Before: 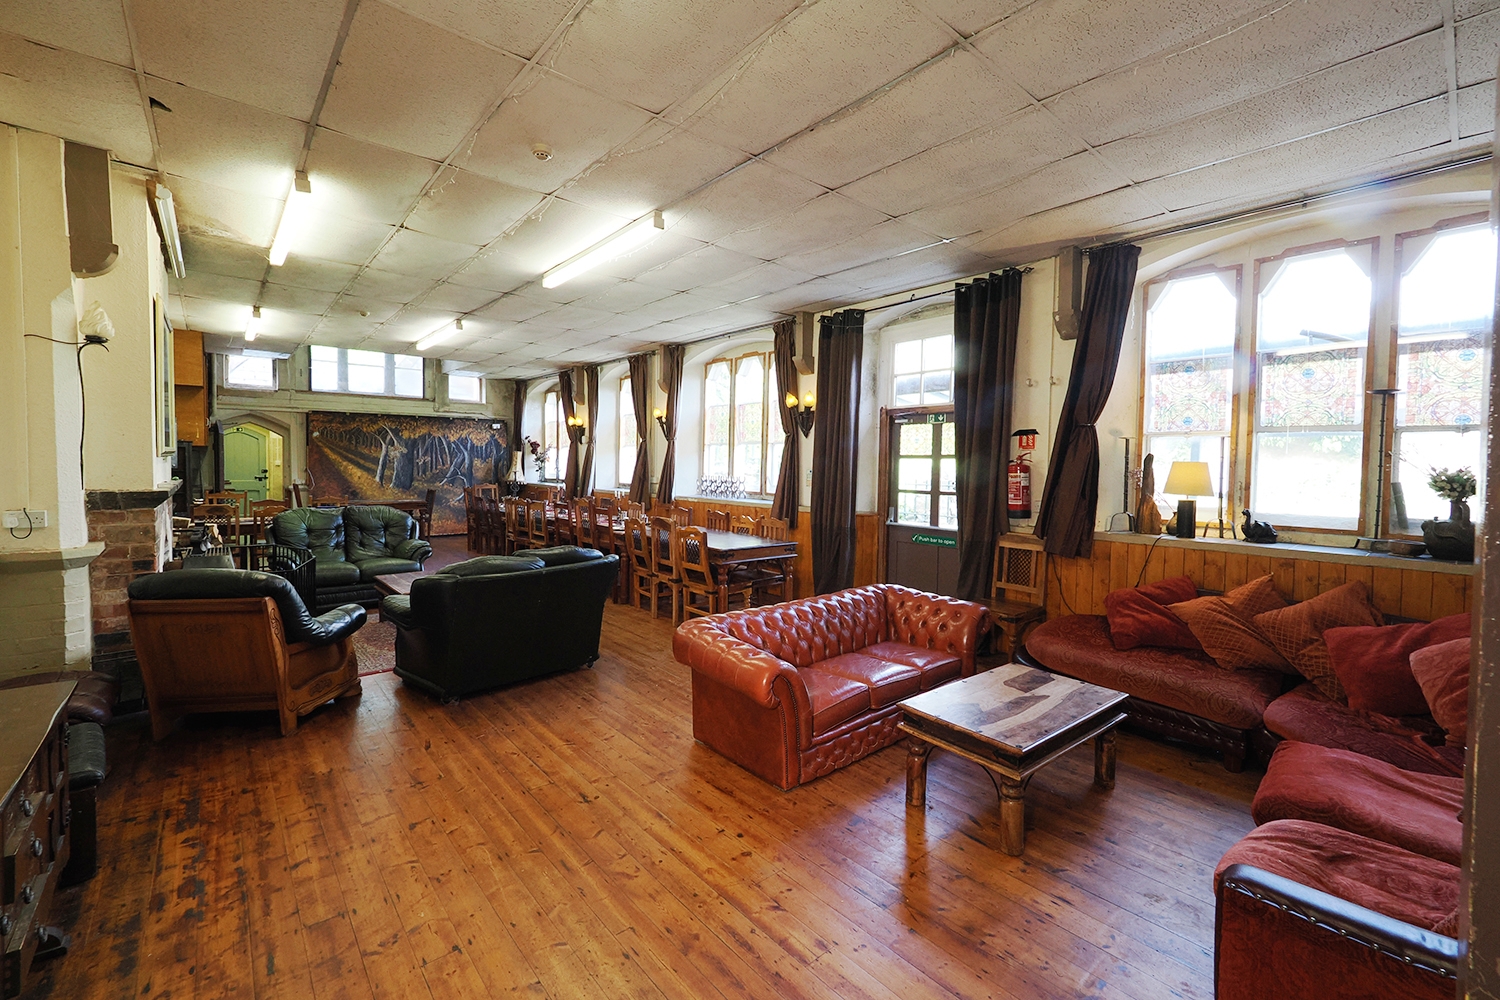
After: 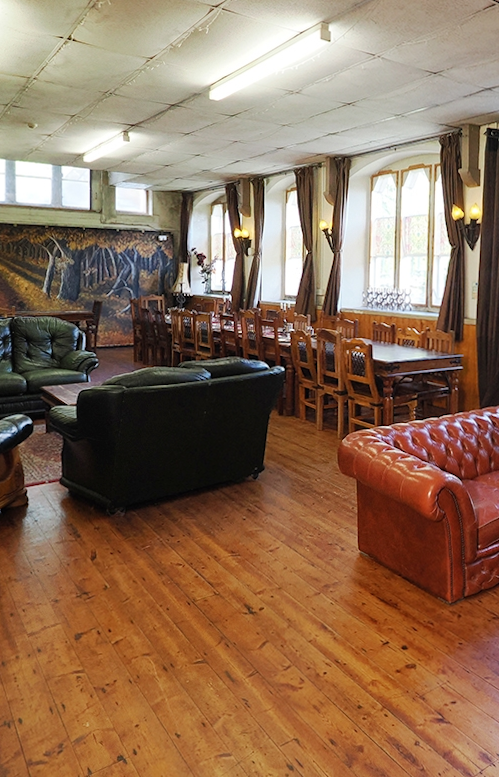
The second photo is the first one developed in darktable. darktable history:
crop and rotate: left 21.77%, top 18.528%, right 44.676%, bottom 2.997%
rotate and perspective: rotation 0.192°, lens shift (horizontal) -0.015, crop left 0.005, crop right 0.996, crop top 0.006, crop bottom 0.99
